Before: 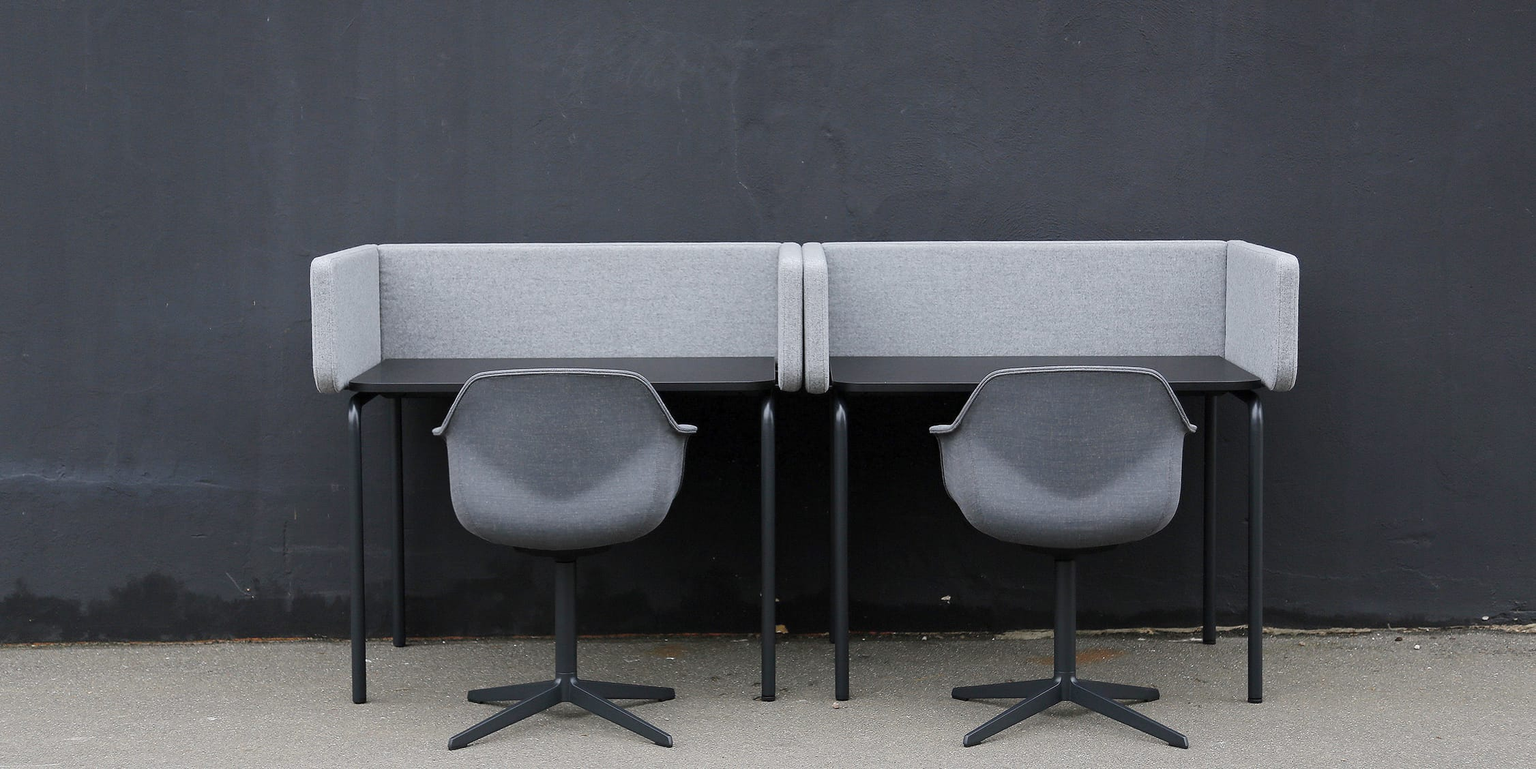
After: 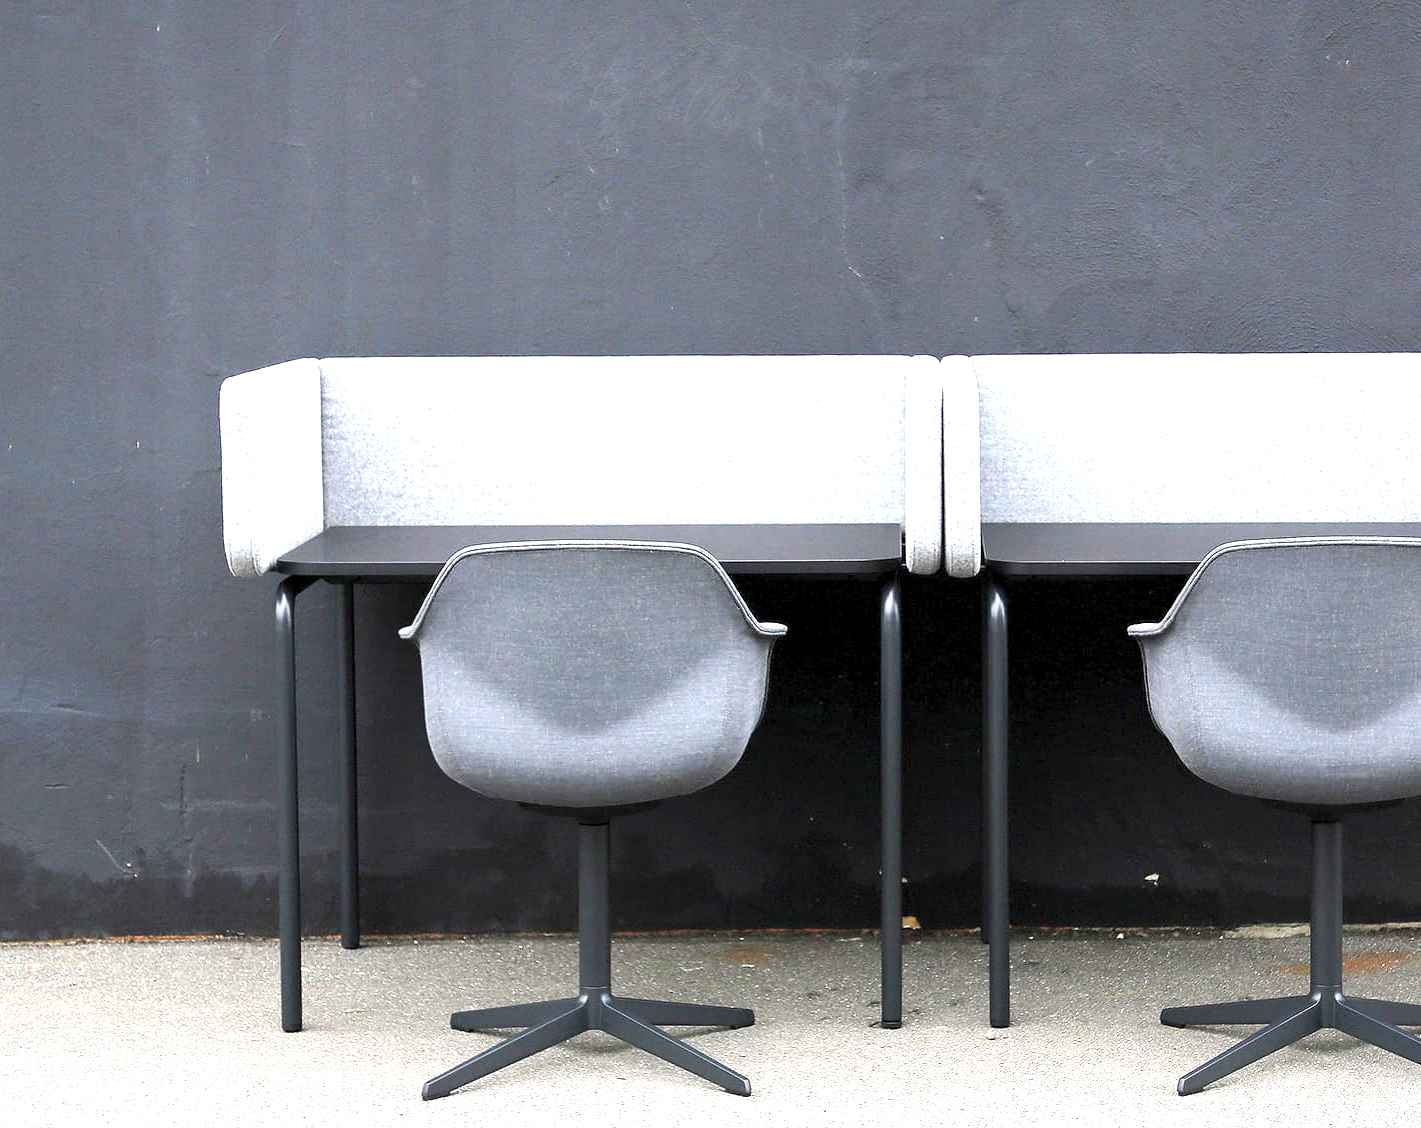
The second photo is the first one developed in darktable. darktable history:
crop: left 10.466%, right 26.418%
exposure: black level correction 0.001, exposure 1.399 EV, compensate exposure bias true, compensate highlight preservation false
levels: levels [0.016, 0.484, 0.953]
